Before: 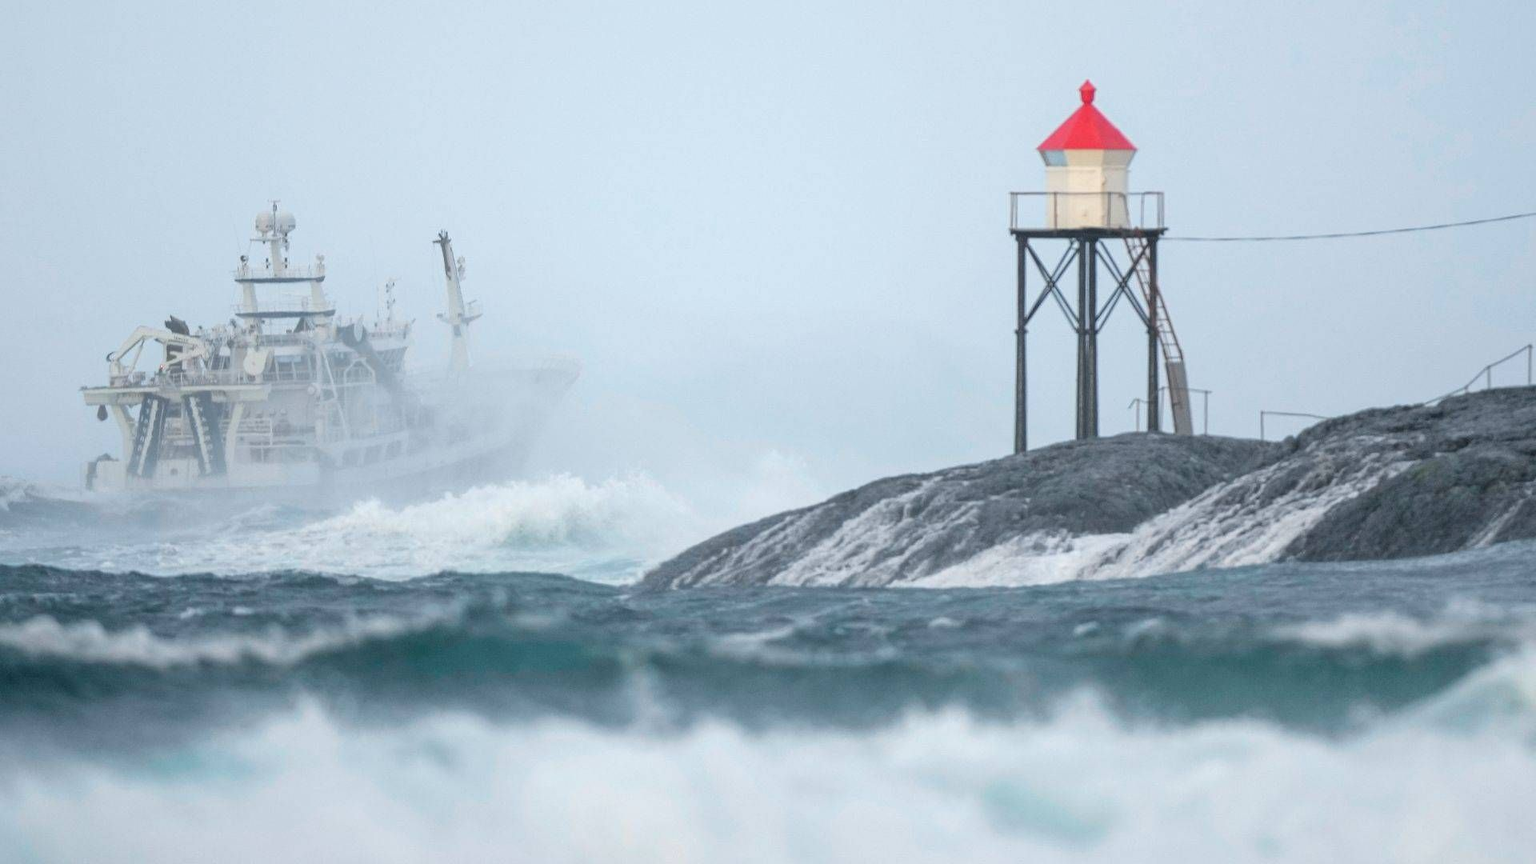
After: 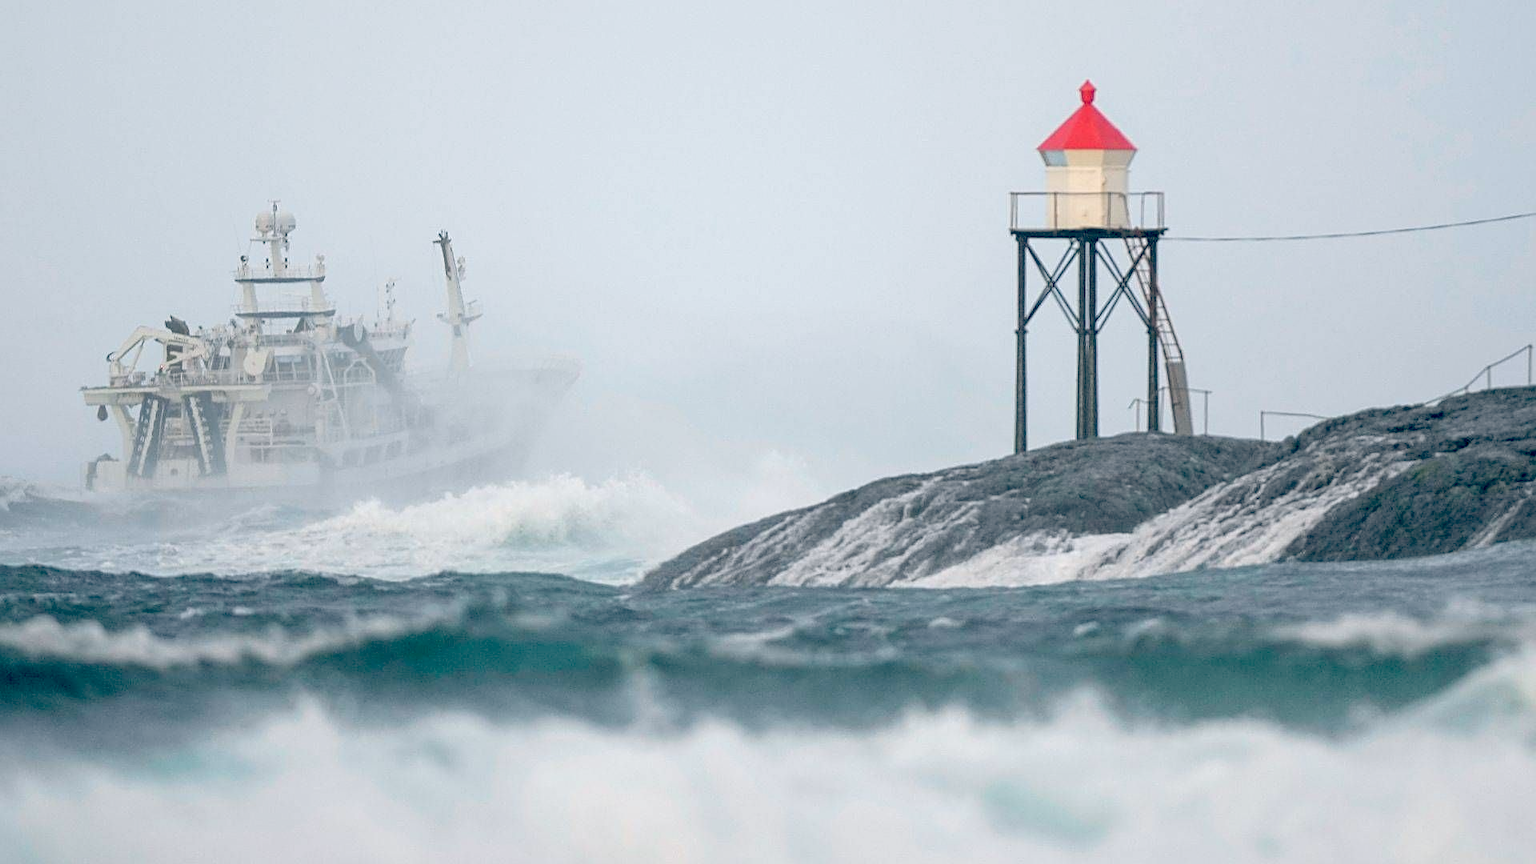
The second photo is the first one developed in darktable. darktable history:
color balance: lift [0.975, 0.993, 1, 1.015], gamma [1.1, 1, 1, 0.945], gain [1, 1.04, 1, 0.95]
sharpen: on, module defaults
